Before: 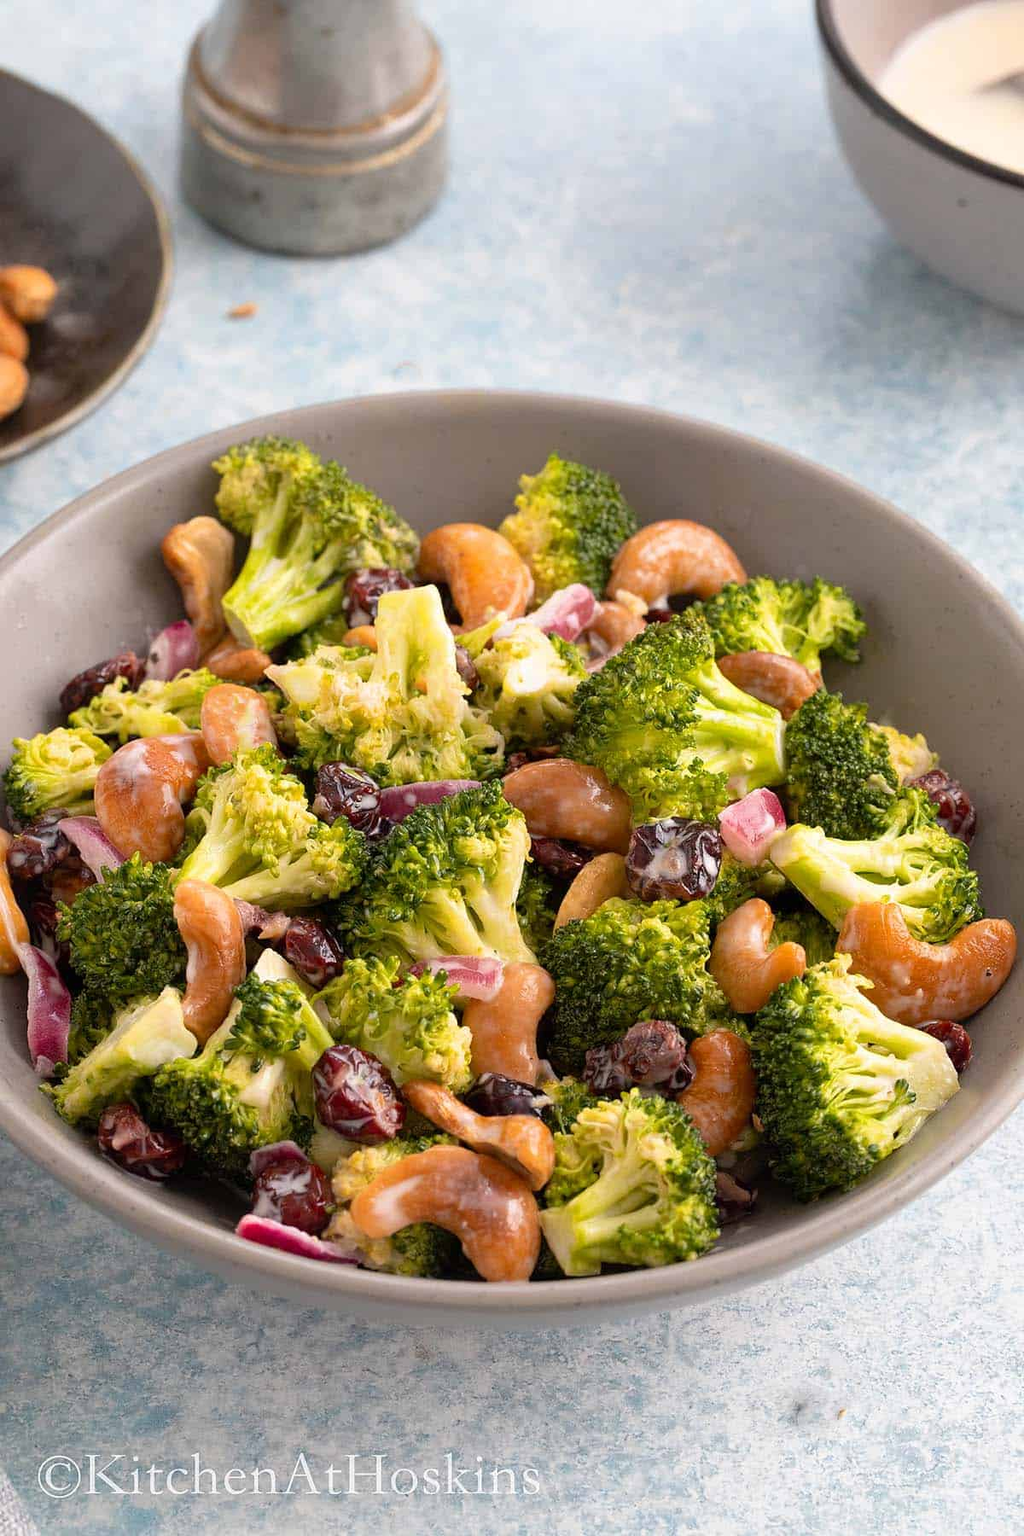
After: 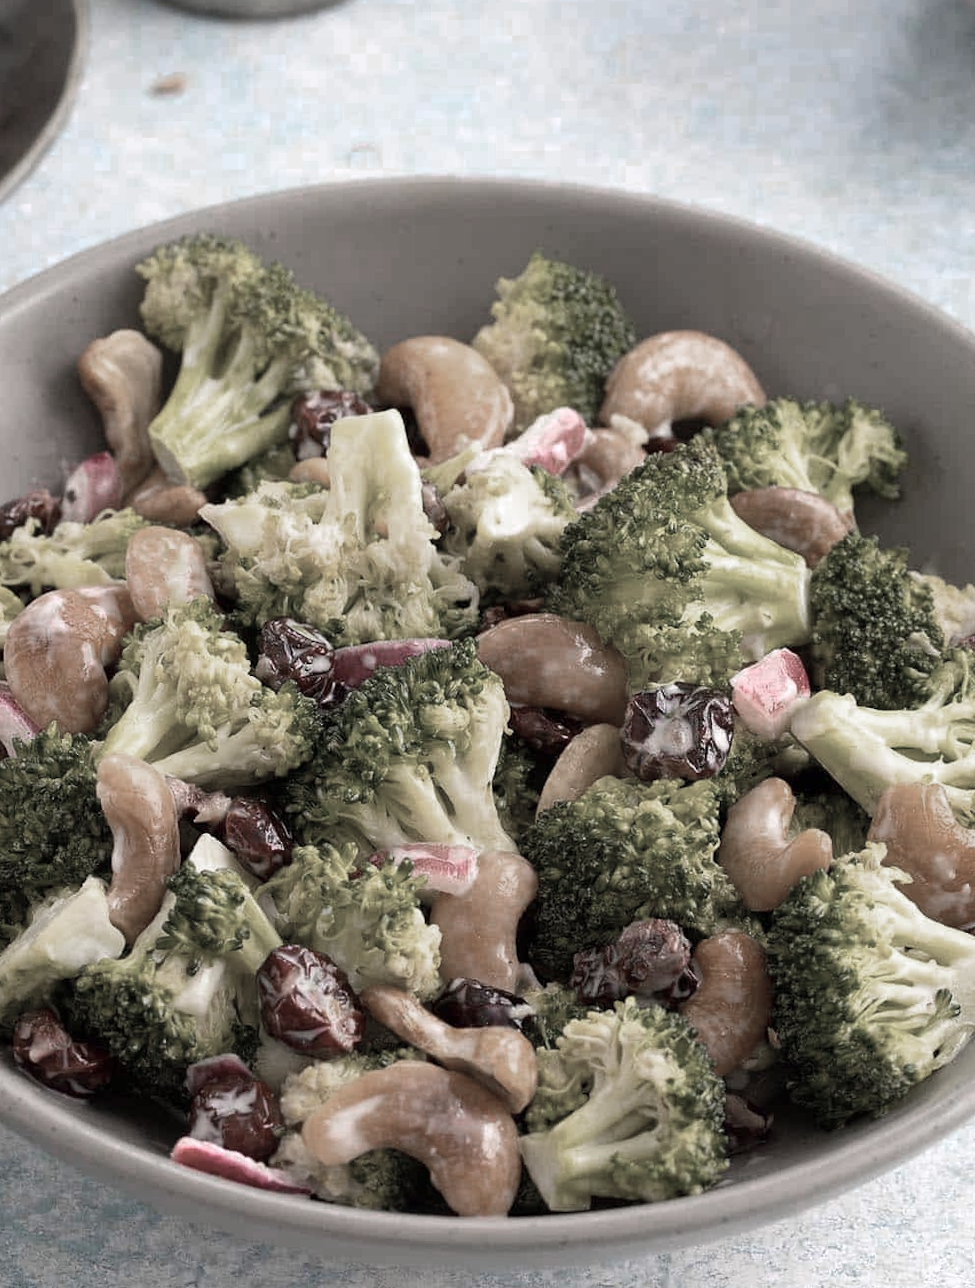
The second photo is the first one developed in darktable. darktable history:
crop: left 9.712%, top 16.928%, right 10.845%, bottom 12.332%
rotate and perspective: lens shift (vertical) 0.048, lens shift (horizontal) -0.024, automatic cropping off
color zones: curves: ch0 [(0, 0.613) (0.01, 0.613) (0.245, 0.448) (0.498, 0.529) (0.642, 0.665) (0.879, 0.777) (0.99, 0.613)]; ch1 [(0, 0.272) (0.219, 0.127) (0.724, 0.346)]
contrast brightness saturation: contrast 0.03, brightness -0.04
